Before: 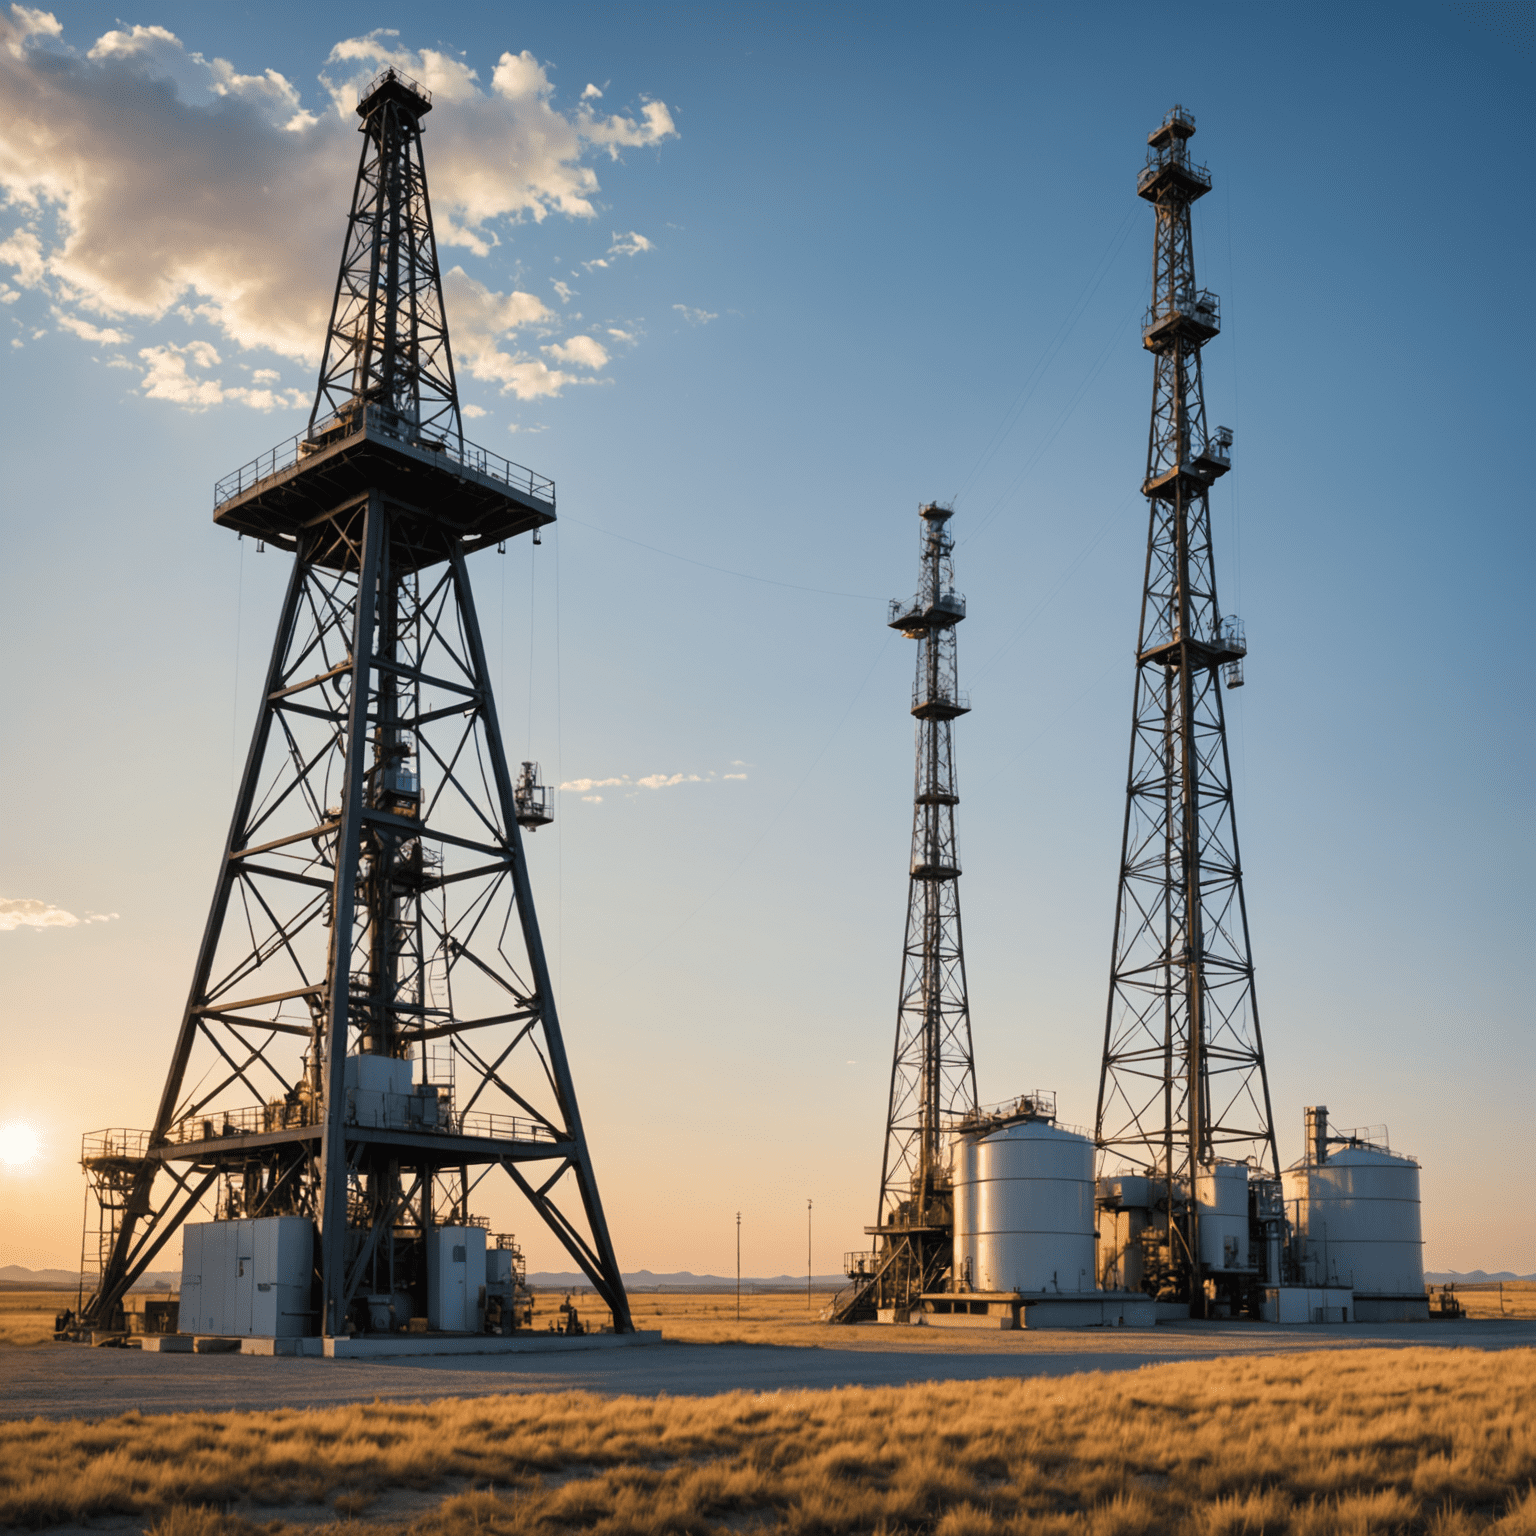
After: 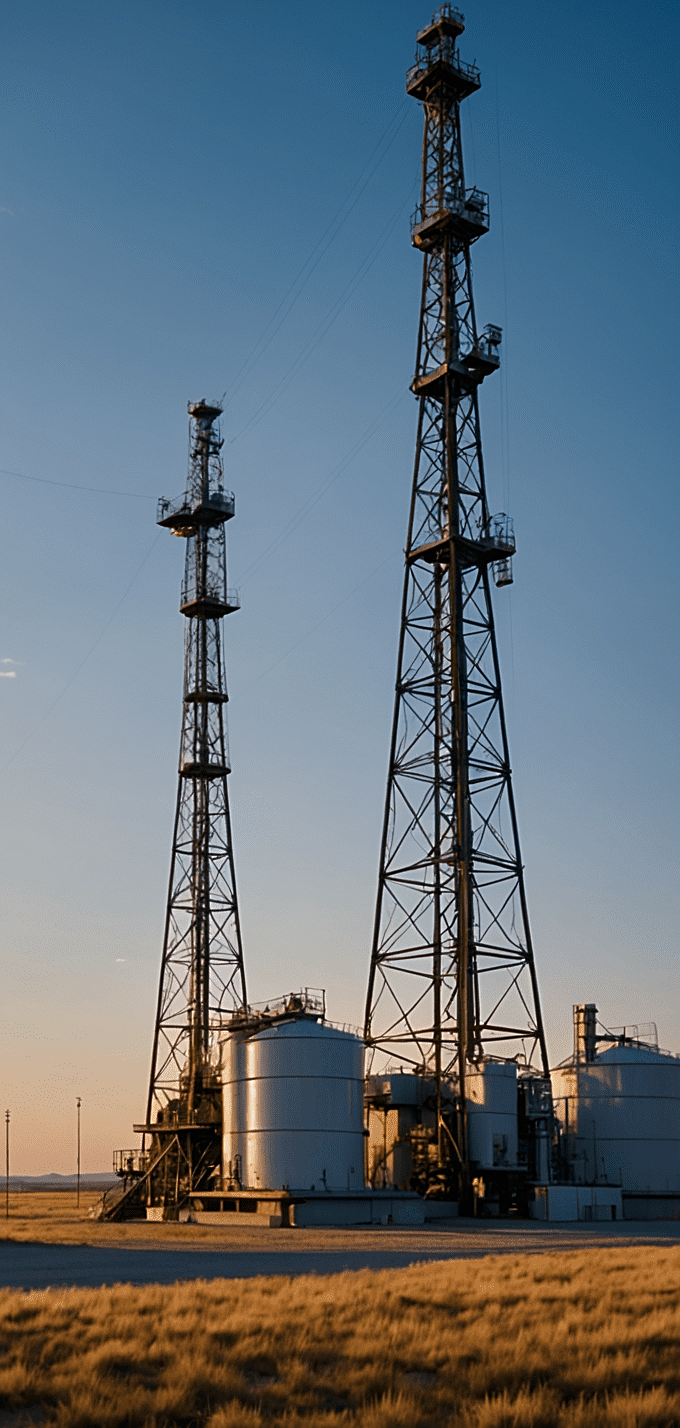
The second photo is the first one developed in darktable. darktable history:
contrast brightness saturation: contrast 0.07, brightness -0.13, saturation 0.06
sharpen: on, module defaults
crop: left 47.628%, top 6.643%, right 7.874%
color correction: highlights a* -0.137, highlights b* -5.91, shadows a* -0.137, shadows b* -0.137
base curve: curves: ch0 [(0, 0) (0.74, 0.67) (1, 1)]
